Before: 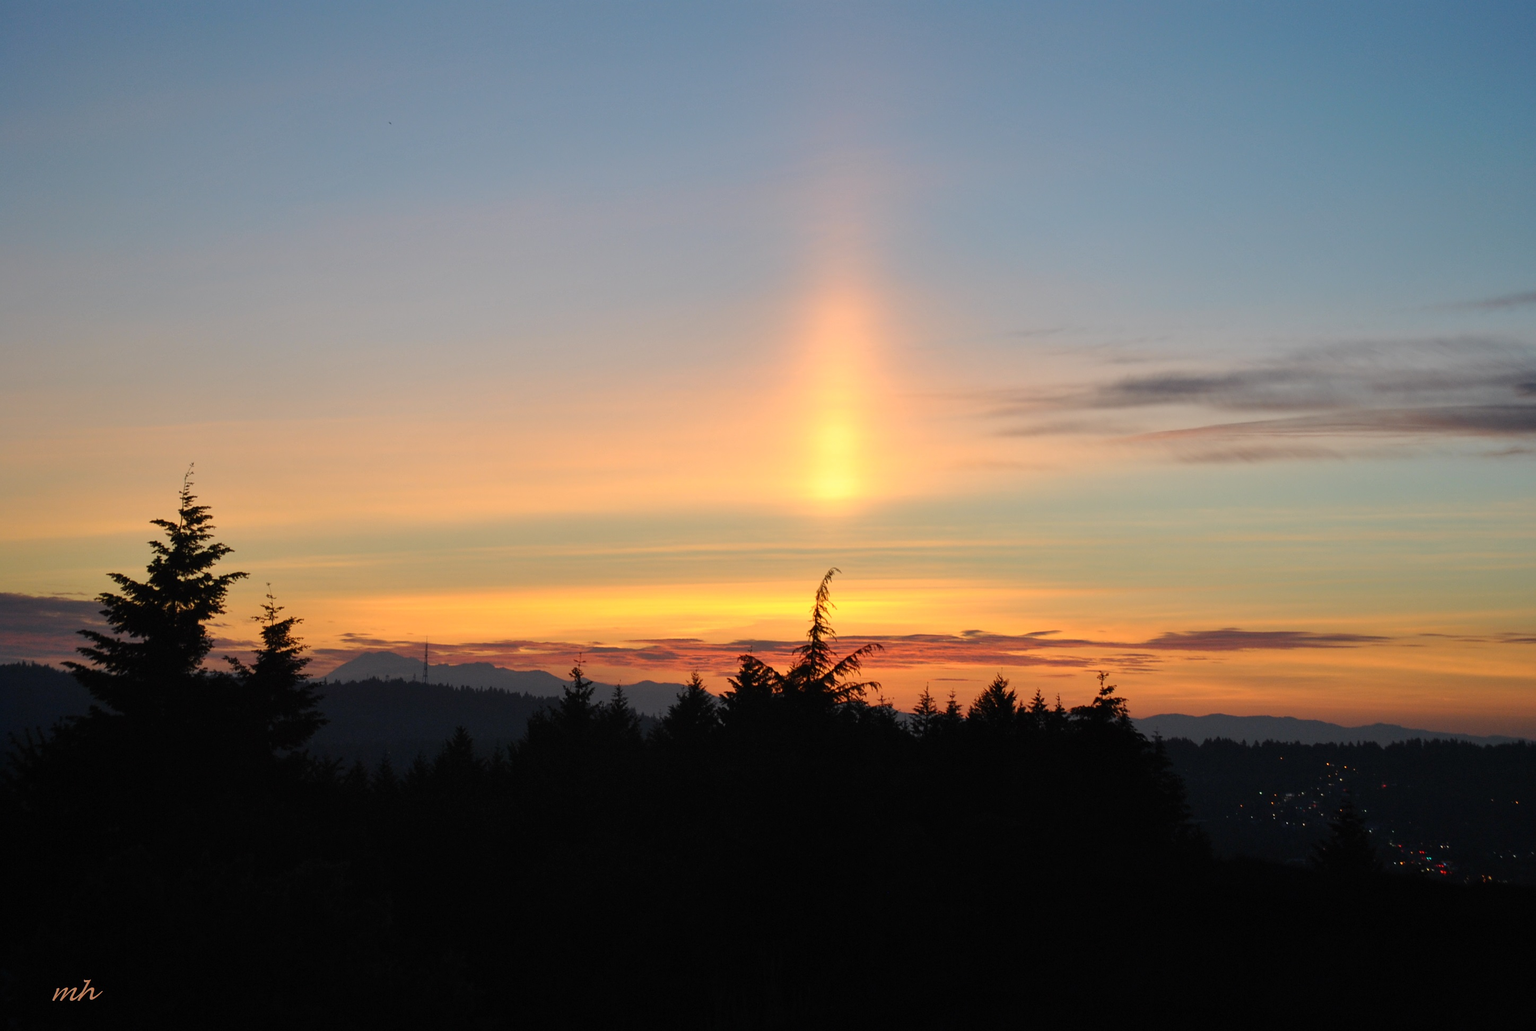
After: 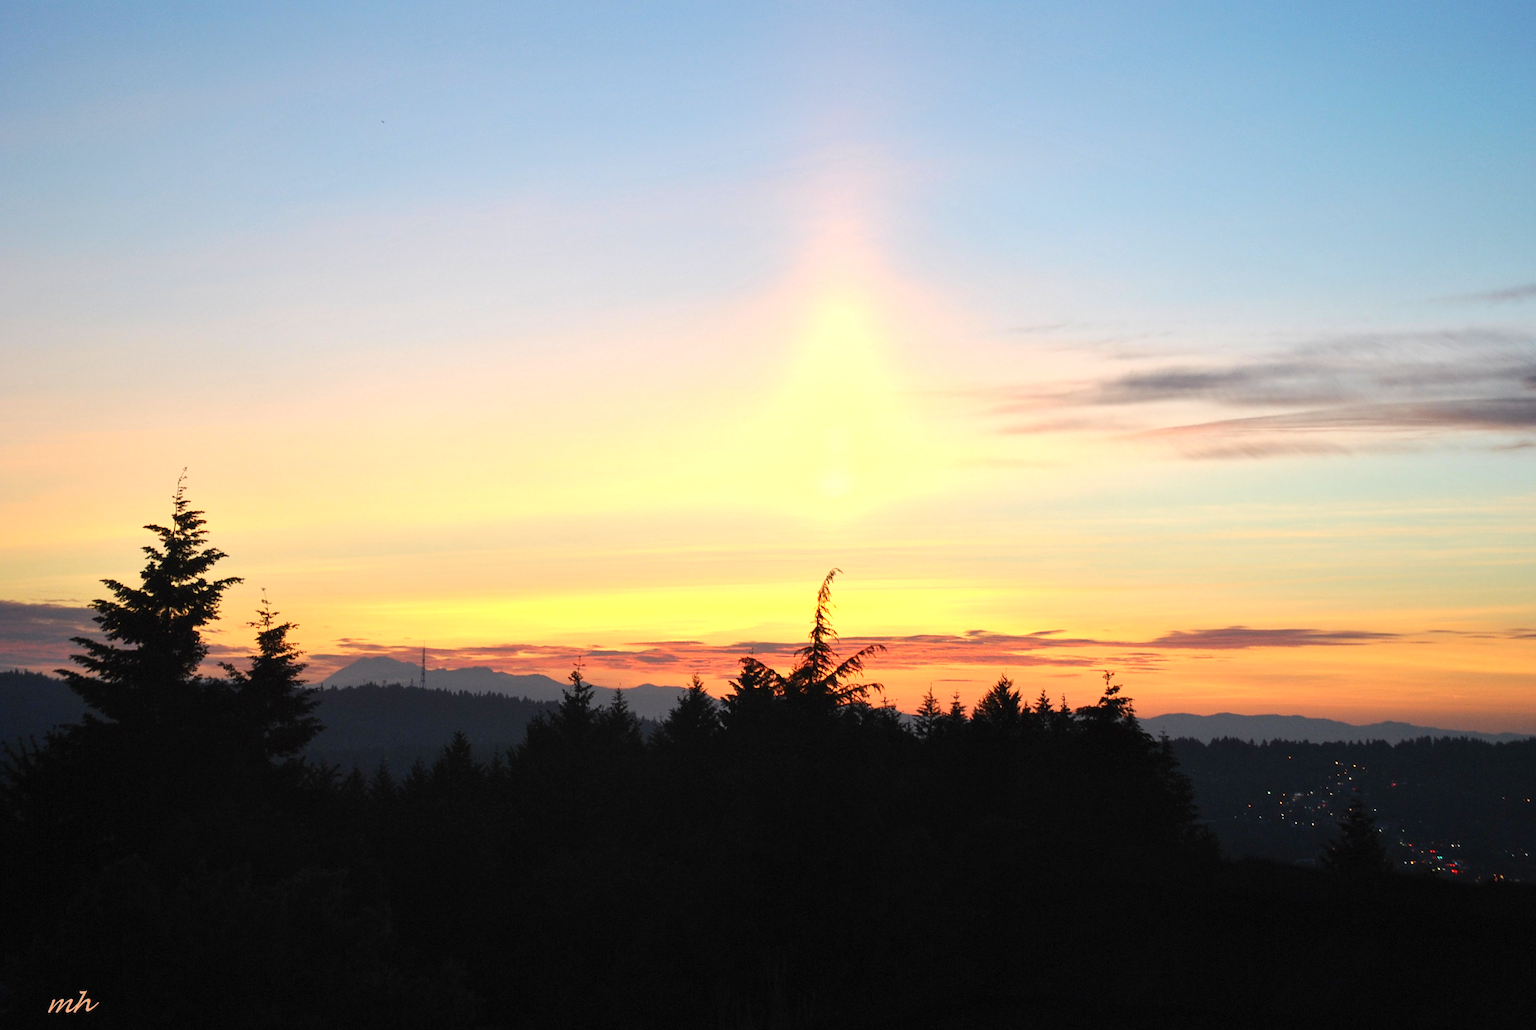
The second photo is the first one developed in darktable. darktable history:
rotate and perspective: rotation -0.45°, automatic cropping original format, crop left 0.008, crop right 0.992, crop top 0.012, crop bottom 0.988
exposure: exposure 1 EV, compensate highlight preservation false
